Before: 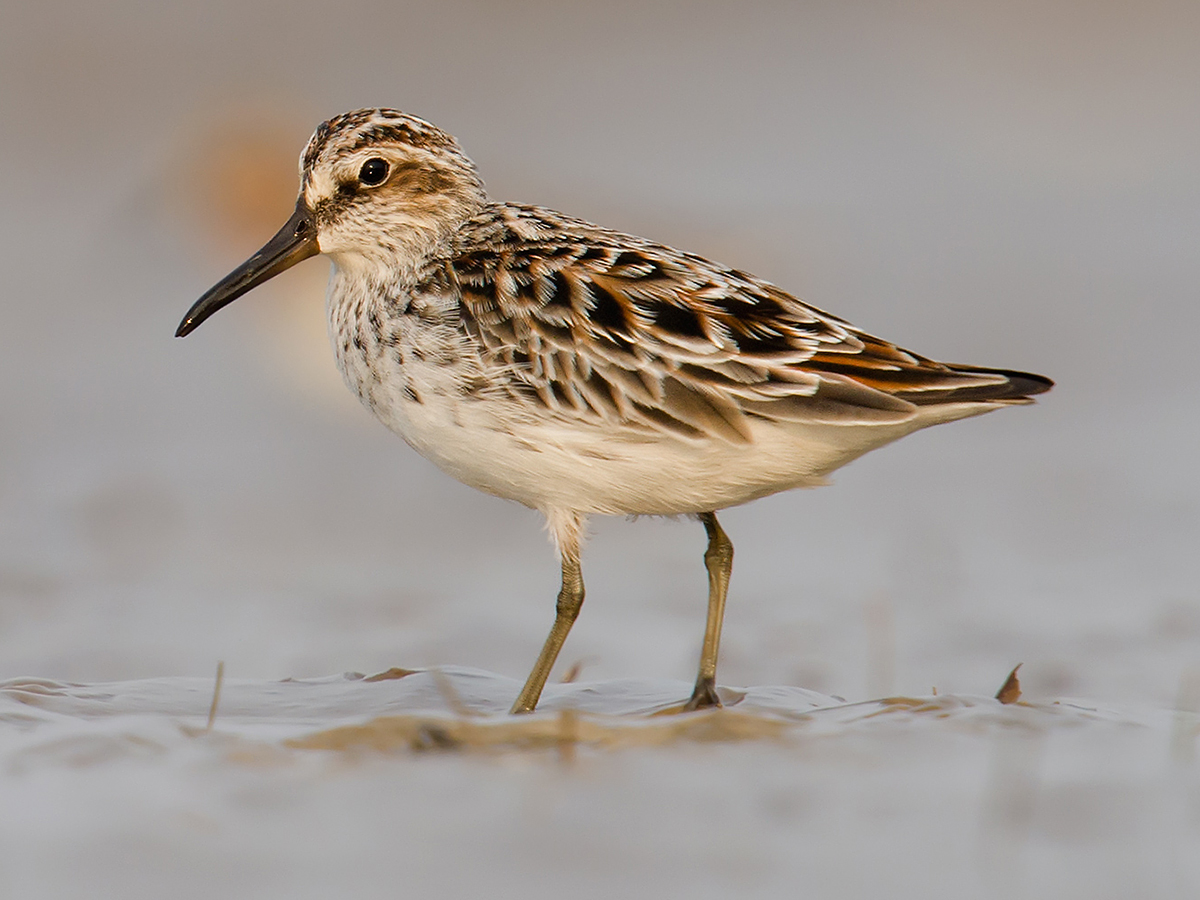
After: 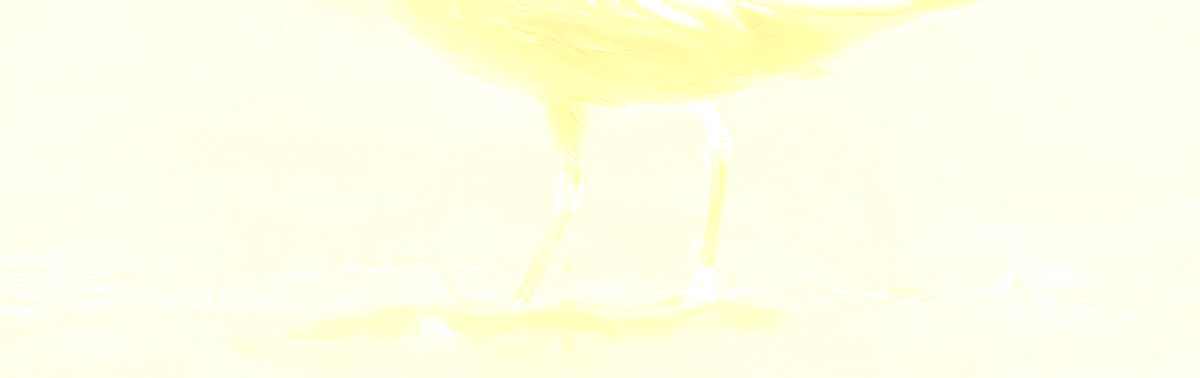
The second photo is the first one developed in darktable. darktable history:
color balance: mode lift, gamma, gain (sRGB), lift [1.014, 0.966, 0.918, 0.87], gamma [0.86, 0.734, 0.918, 0.976], gain [1.063, 1.13, 1.063, 0.86]
crop: top 45.551%, bottom 12.262%
bloom: size 25%, threshold 5%, strength 90%
